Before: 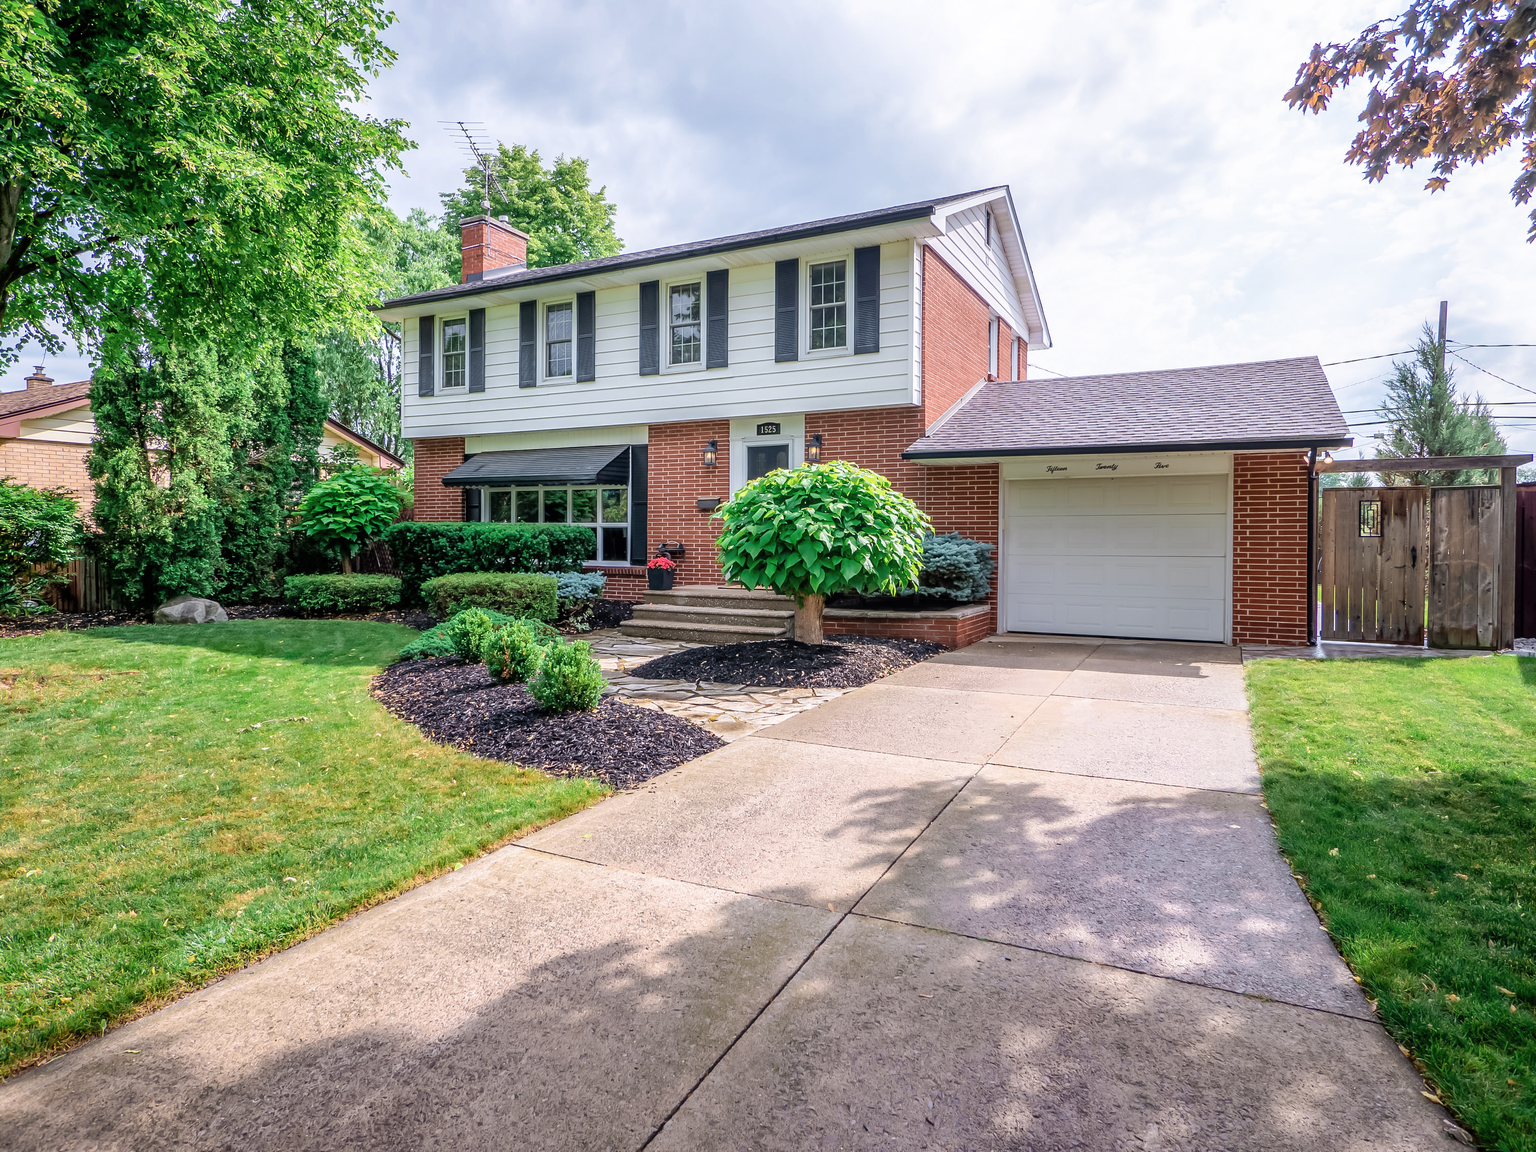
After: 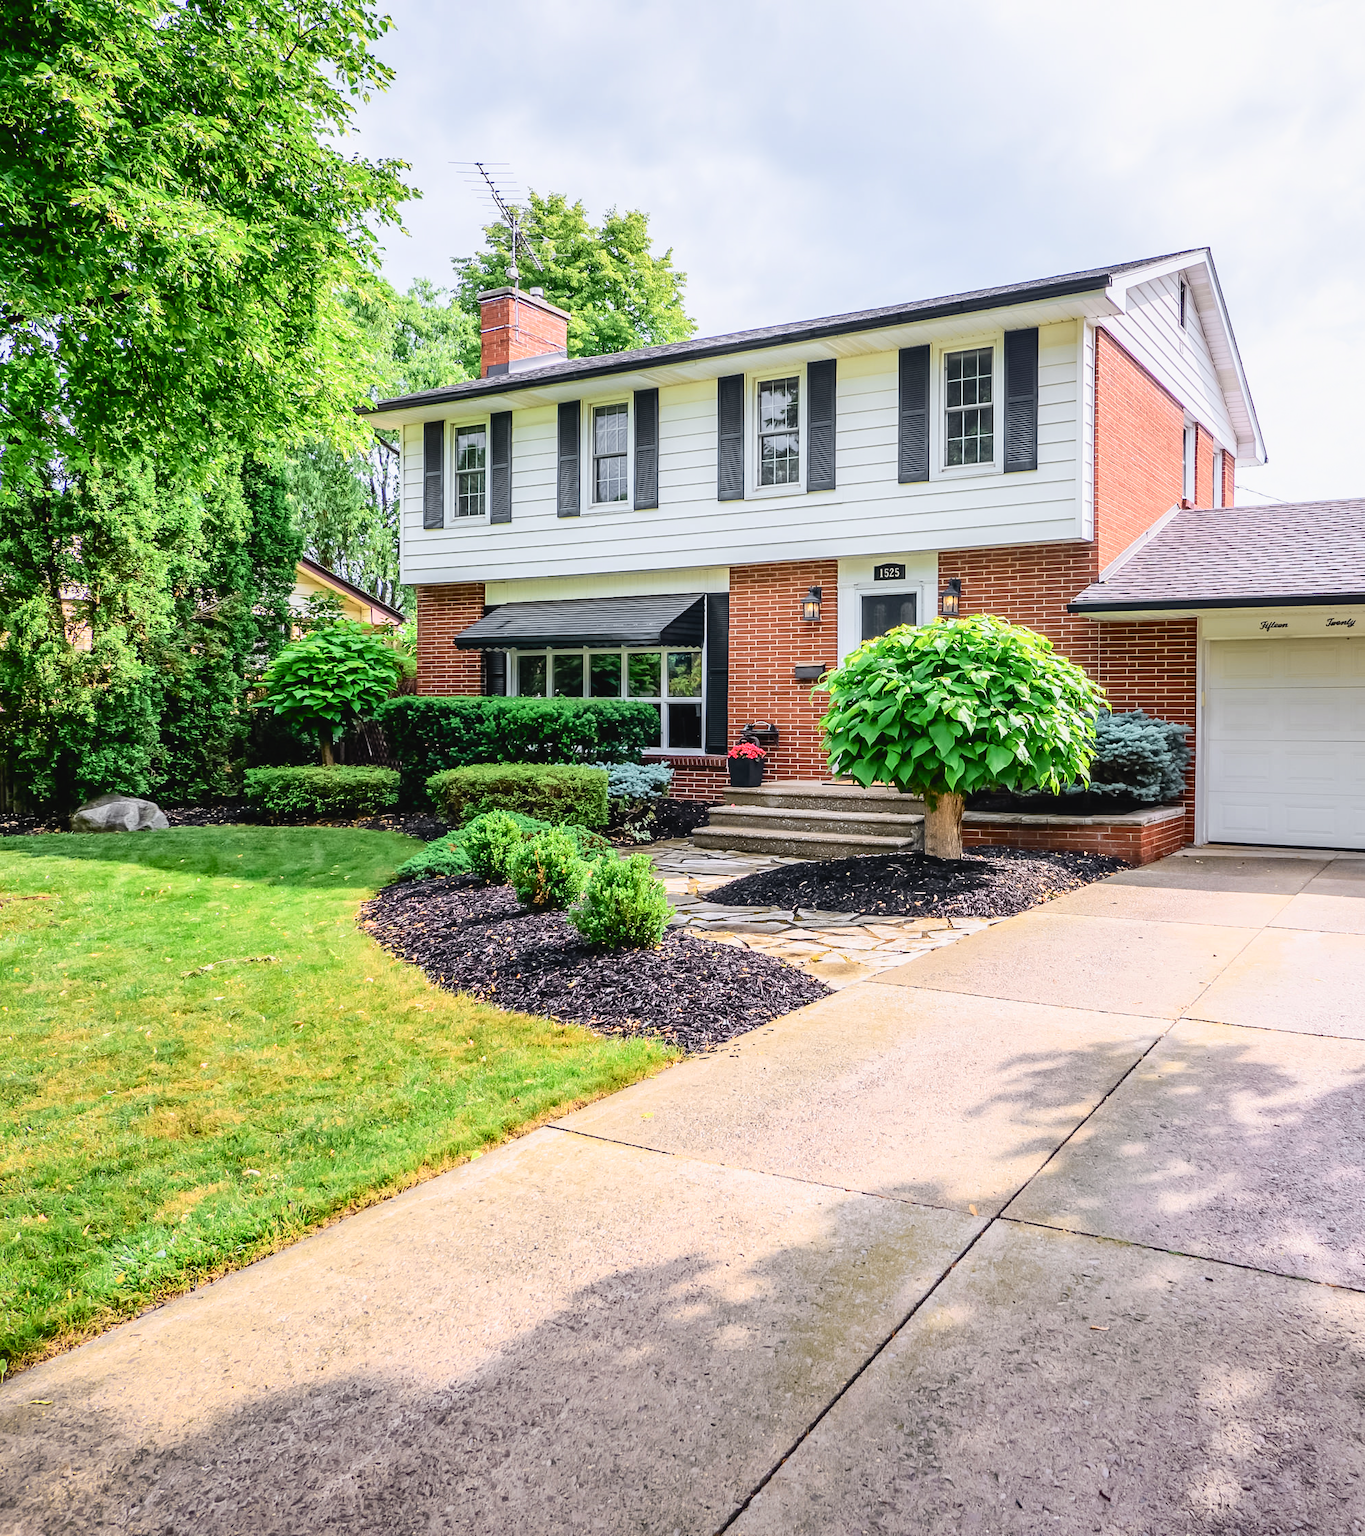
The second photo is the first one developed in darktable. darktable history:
tone curve: curves: ch0 [(0, 0.028) (0.037, 0.05) (0.123, 0.114) (0.19, 0.176) (0.269, 0.27) (0.48, 0.57) (0.595, 0.695) (0.718, 0.823) (0.855, 0.913) (1, 0.982)]; ch1 [(0, 0) (0.243, 0.245) (0.422, 0.415) (0.493, 0.495) (0.508, 0.506) (0.536, 0.538) (0.569, 0.58) (0.611, 0.644) (0.769, 0.807) (1, 1)]; ch2 [(0, 0) (0.249, 0.216) (0.349, 0.321) (0.424, 0.442) (0.476, 0.483) (0.498, 0.499) (0.517, 0.519) (0.532, 0.547) (0.569, 0.608) (0.614, 0.661) (0.706, 0.75) (0.808, 0.809) (0.991, 0.968)], color space Lab, independent channels, preserve colors none
crop and rotate: left 6.617%, right 26.717%
